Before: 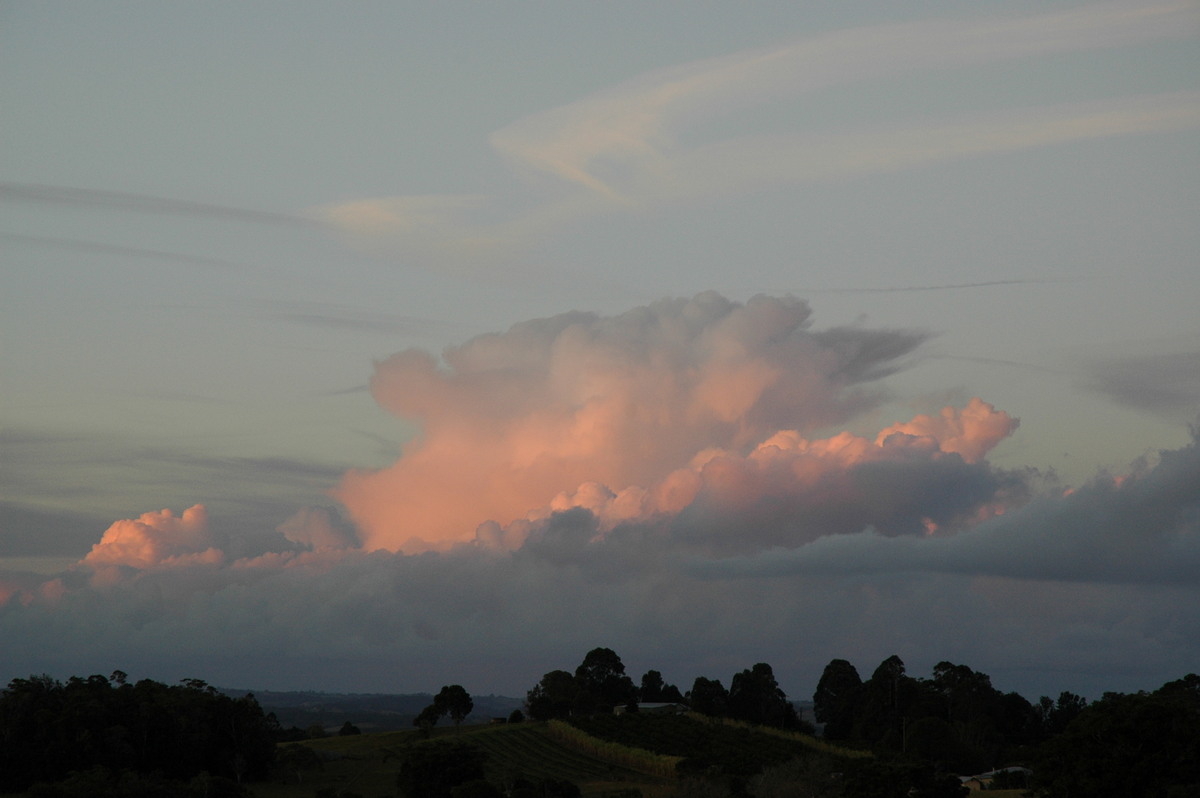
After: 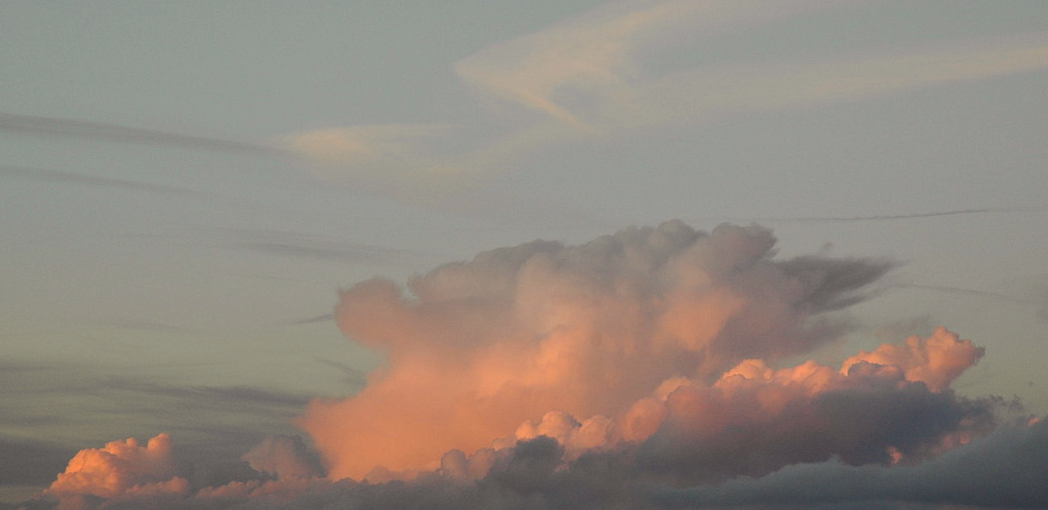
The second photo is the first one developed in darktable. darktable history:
crop: left 2.948%, top 8.933%, right 9.641%, bottom 27.035%
local contrast: on, module defaults
color balance rgb: power › luminance -3.537%, power › chroma 0.54%, power › hue 38.91°, perceptual saturation grading › global saturation 25.174%, contrast 4.956%
